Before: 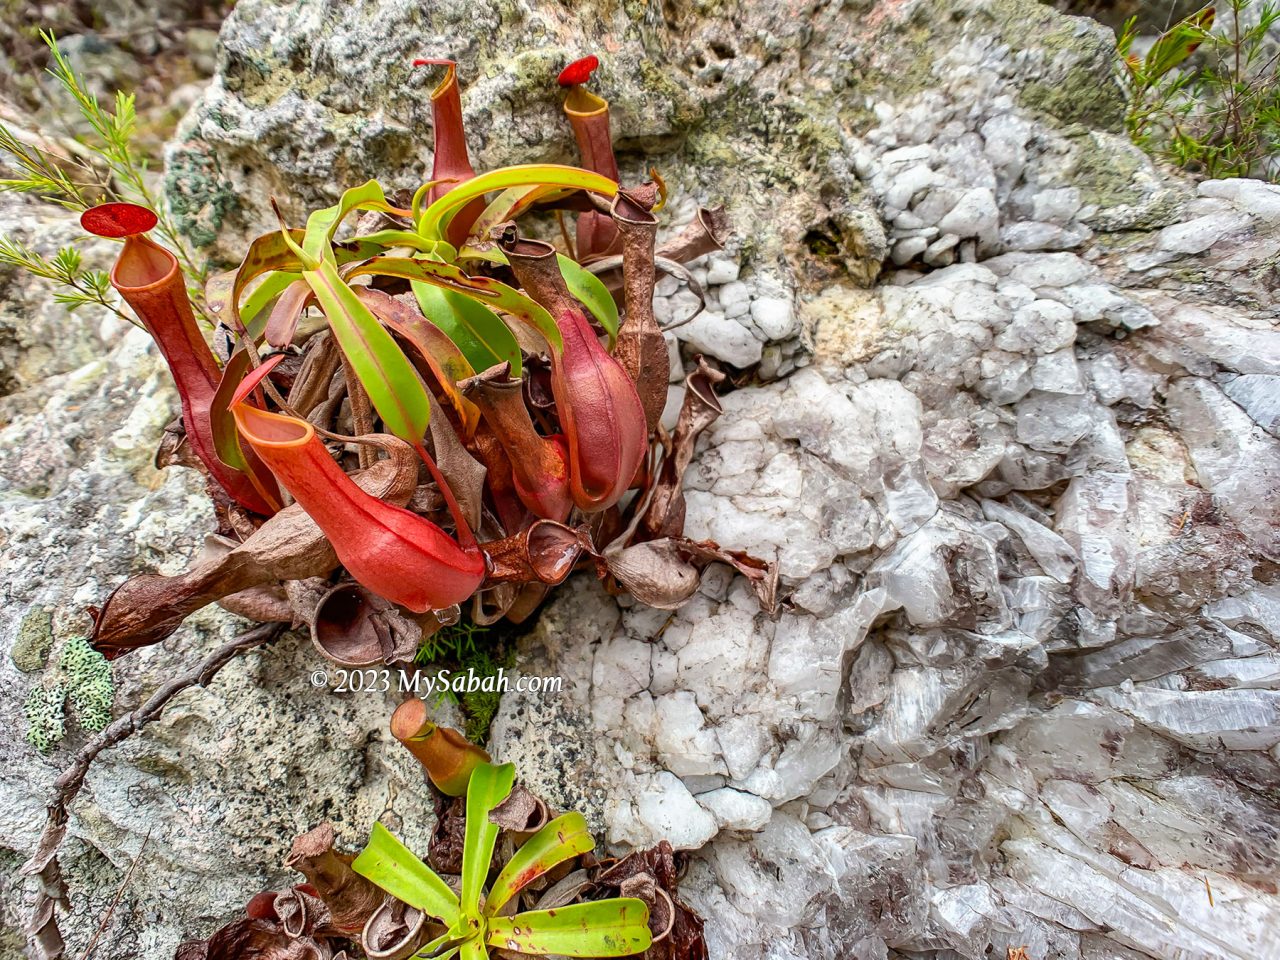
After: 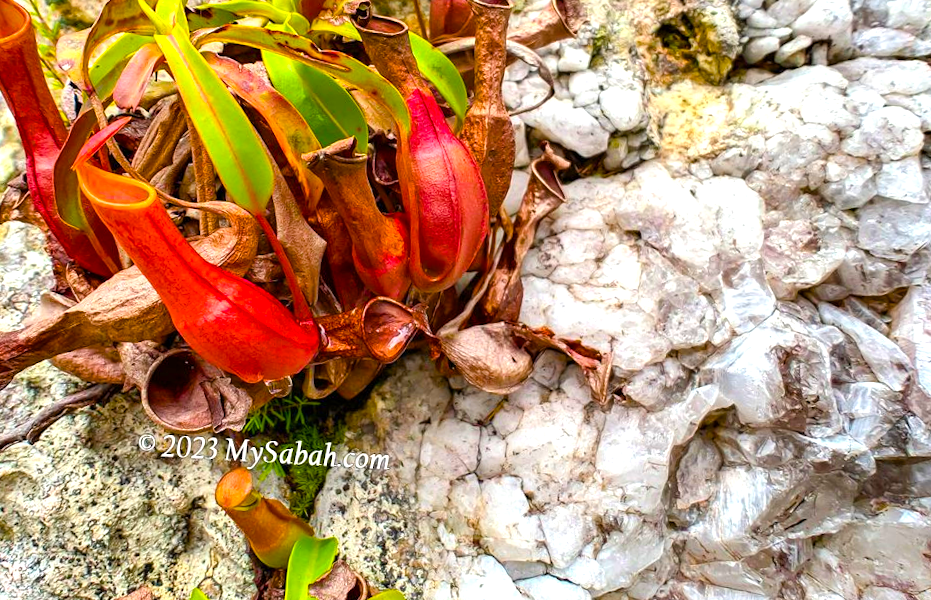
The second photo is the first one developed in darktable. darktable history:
crop and rotate: angle -3.36°, left 9.743%, top 20.599%, right 11.913%, bottom 12.031%
exposure: exposure 0.517 EV, compensate exposure bias true, compensate highlight preservation false
color balance rgb: linear chroma grading › shadows 9.377%, linear chroma grading › highlights 9.935%, linear chroma grading › global chroma 15.258%, linear chroma grading › mid-tones 14.913%, perceptual saturation grading › global saturation 30.851%, global vibrance 20%
